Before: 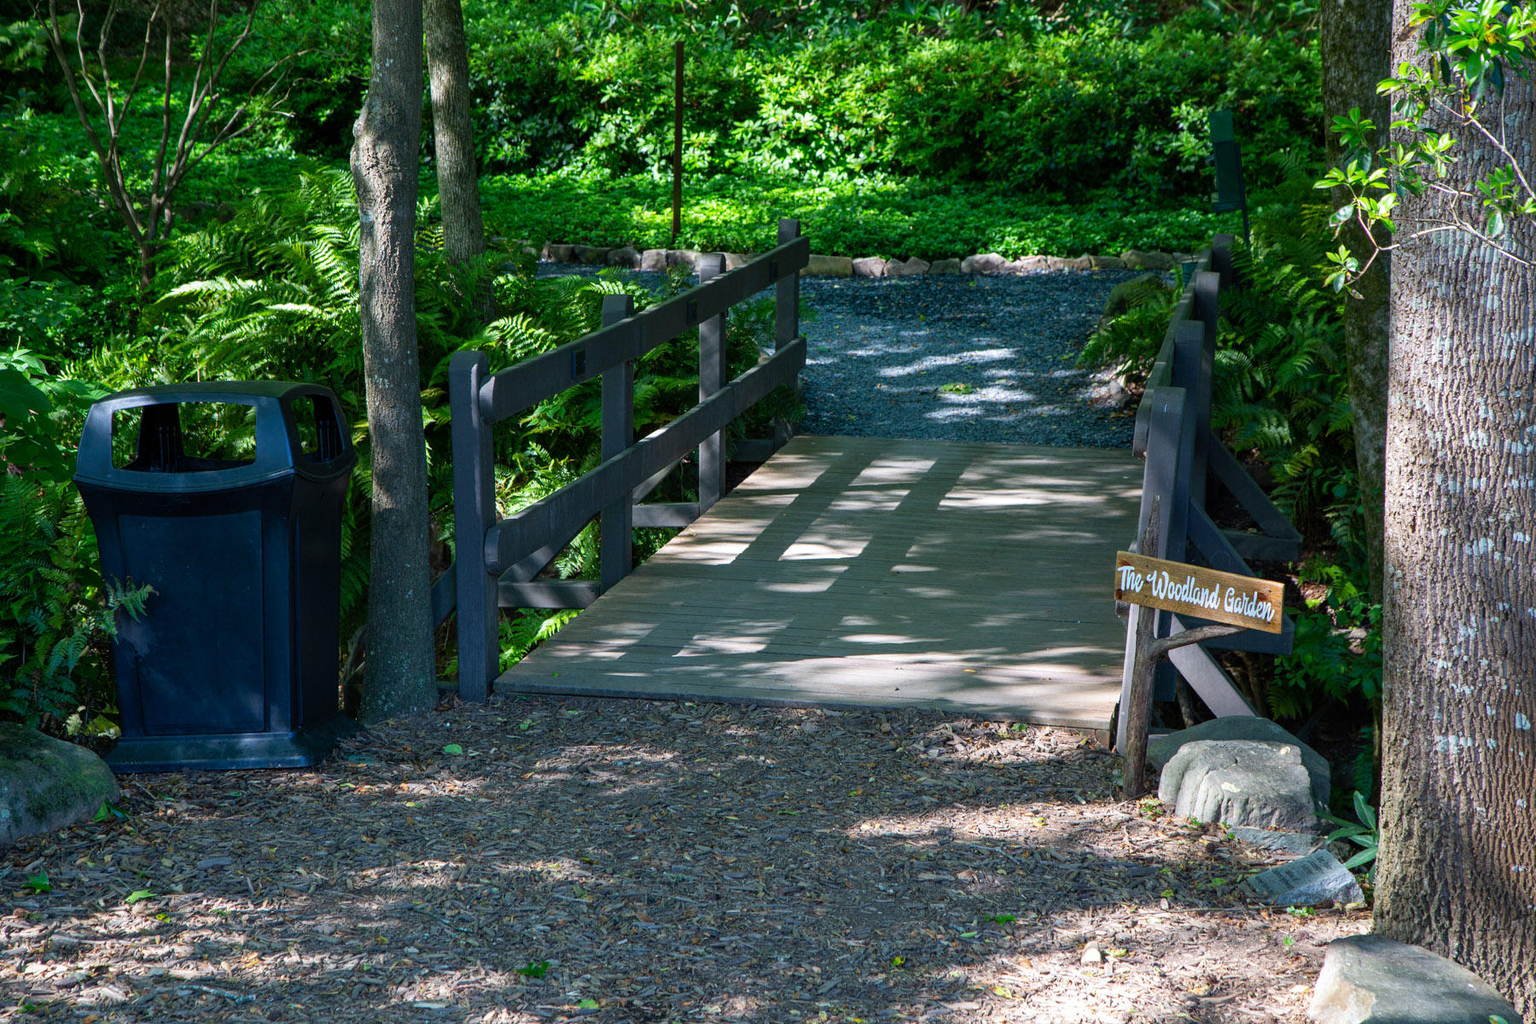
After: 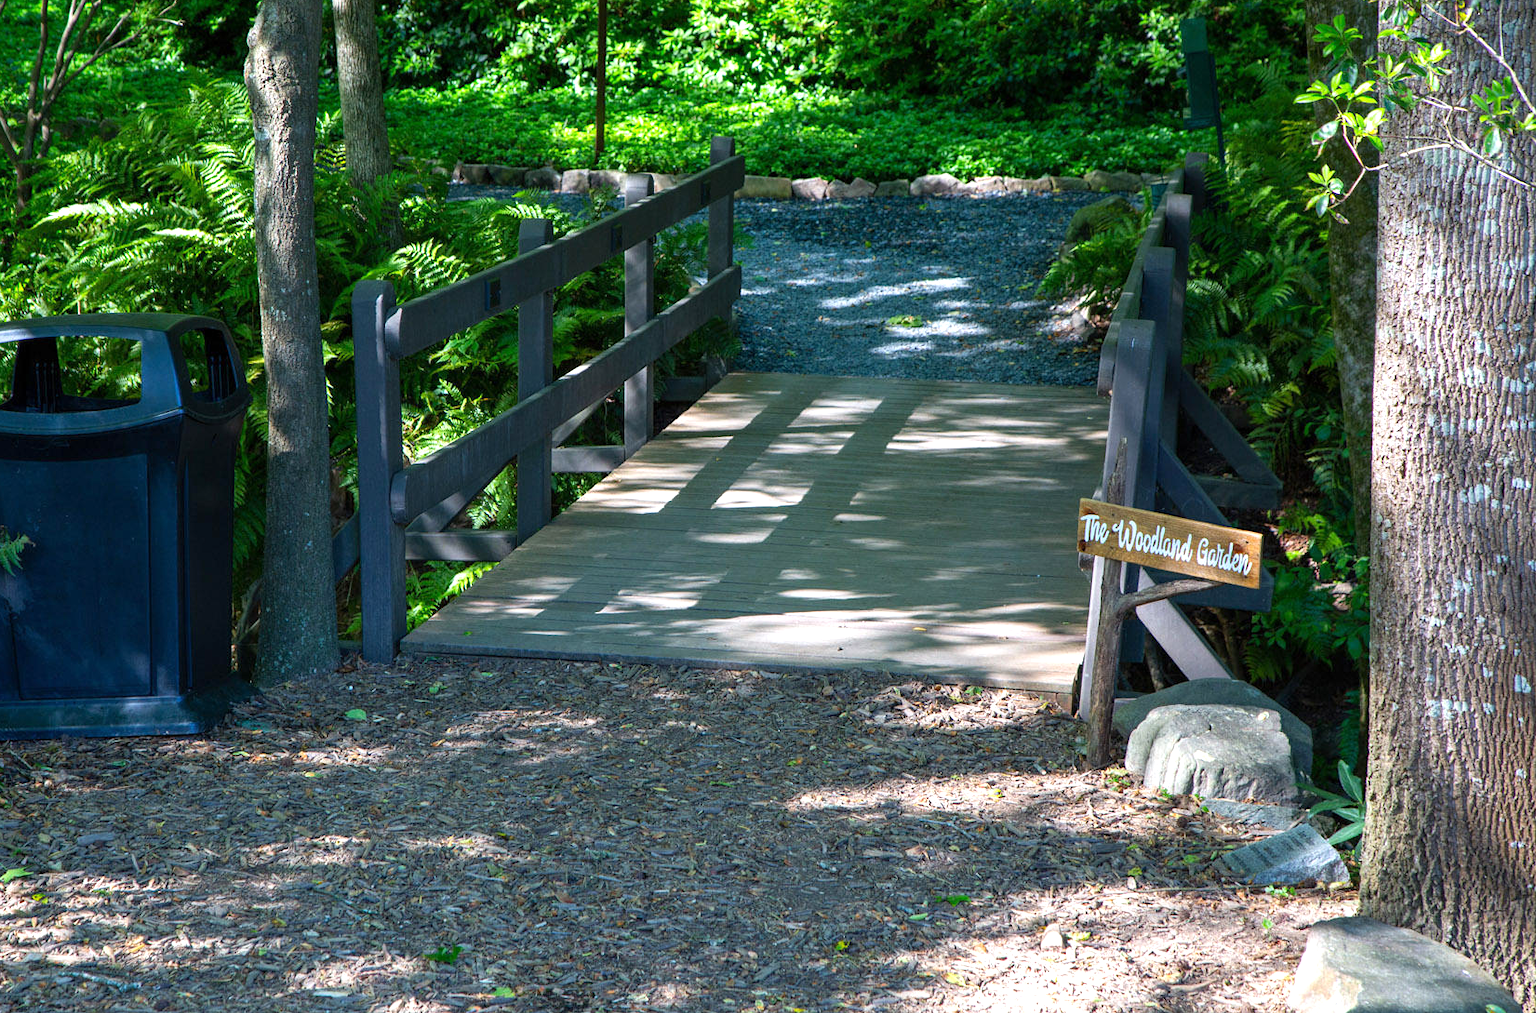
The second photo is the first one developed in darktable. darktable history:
exposure: exposure 0.426 EV, compensate highlight preservation false
crop and rotate: left 8.262%, top 9.226%
